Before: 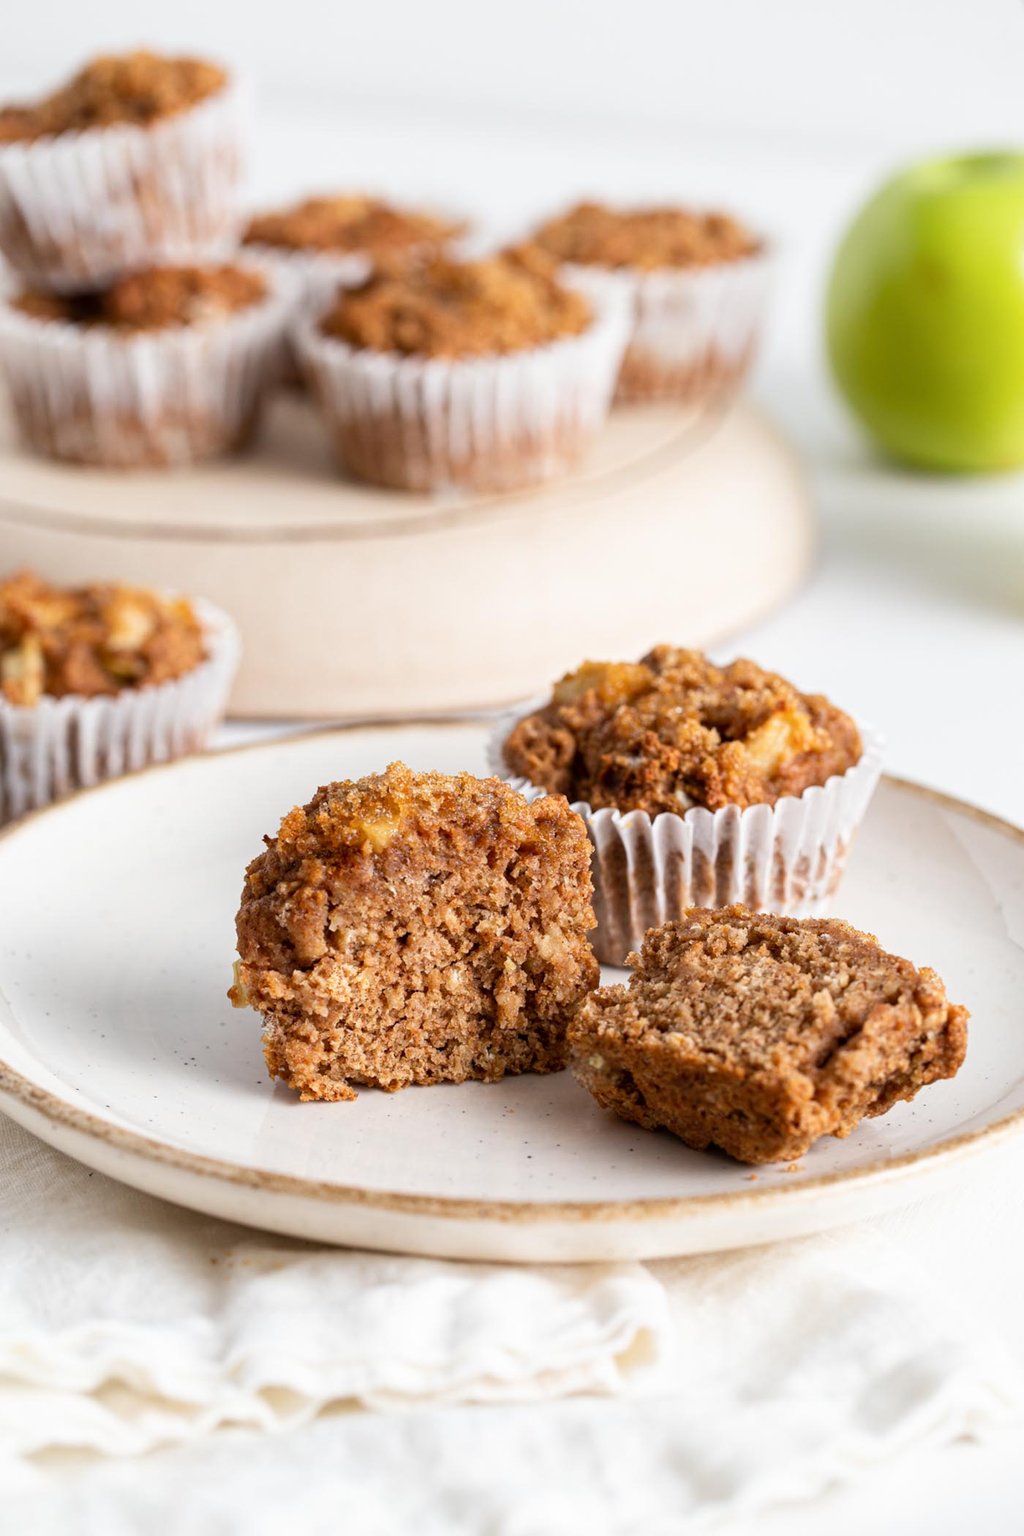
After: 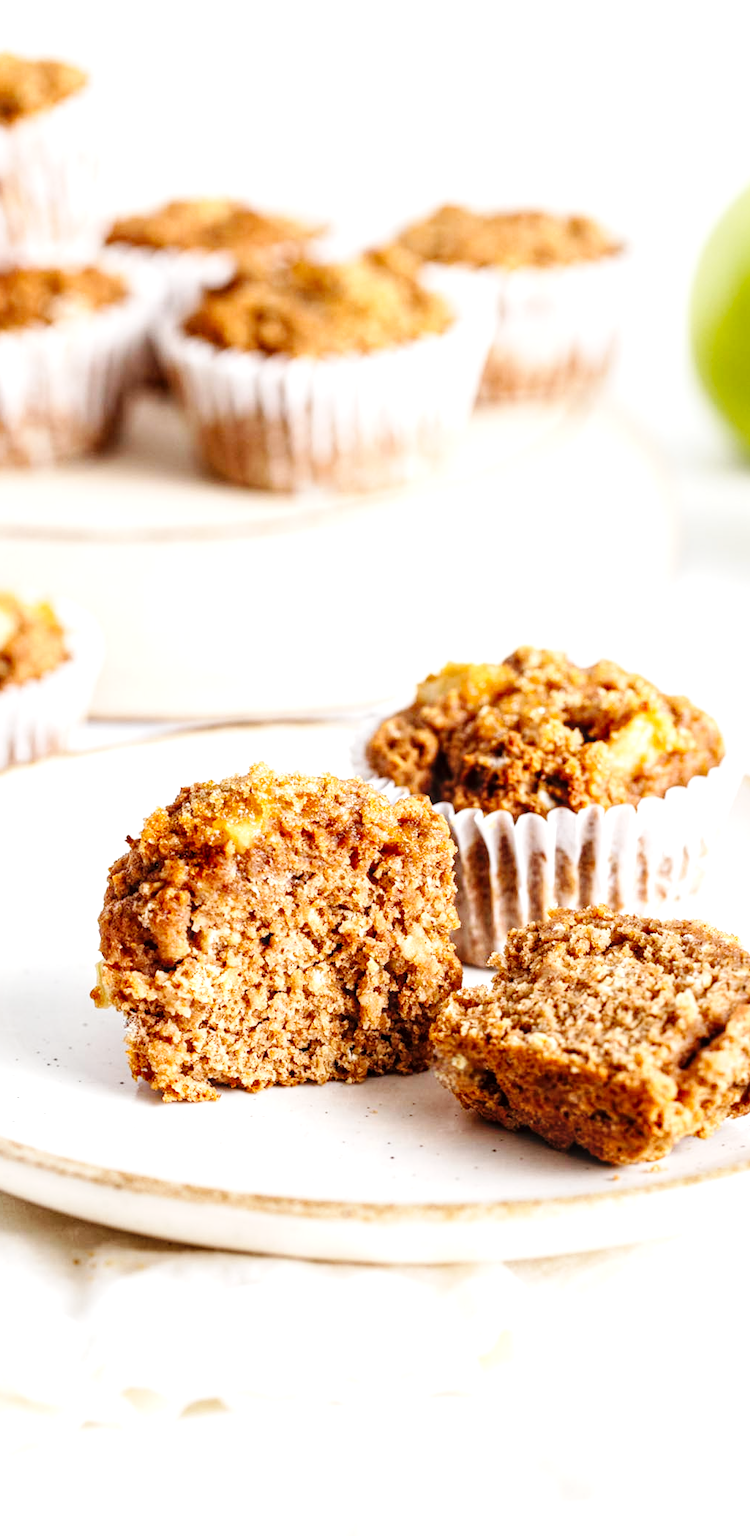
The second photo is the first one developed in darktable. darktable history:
exposure: black level correction 0, exposure 0.6 EV, compensate exposure bias true, compensate highlight preservation false
crop: left 13.443%, right 13.31%
base curve: curves: ch0 [(0, 0) (0.036, 0.025) (0.121, 0.166) (0.206, 0.329) (0.605, 0.79) (1, 1)], preserve colors none
local contrast: on, module defaults
